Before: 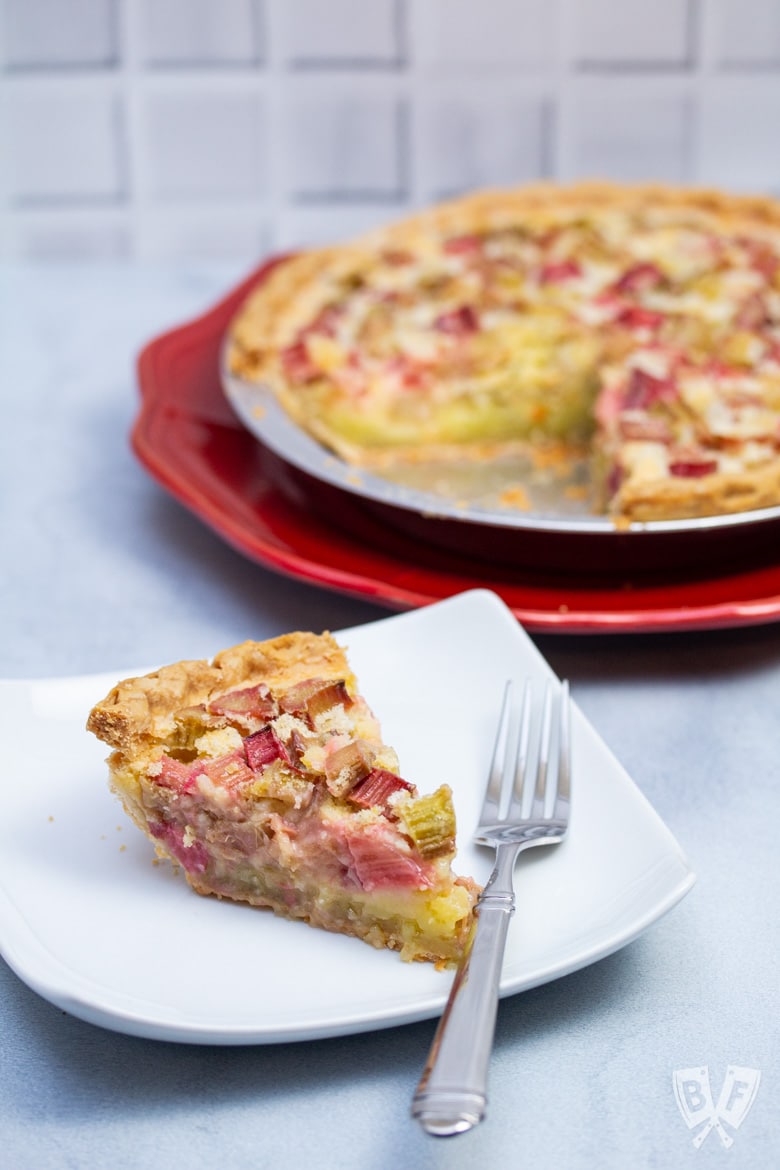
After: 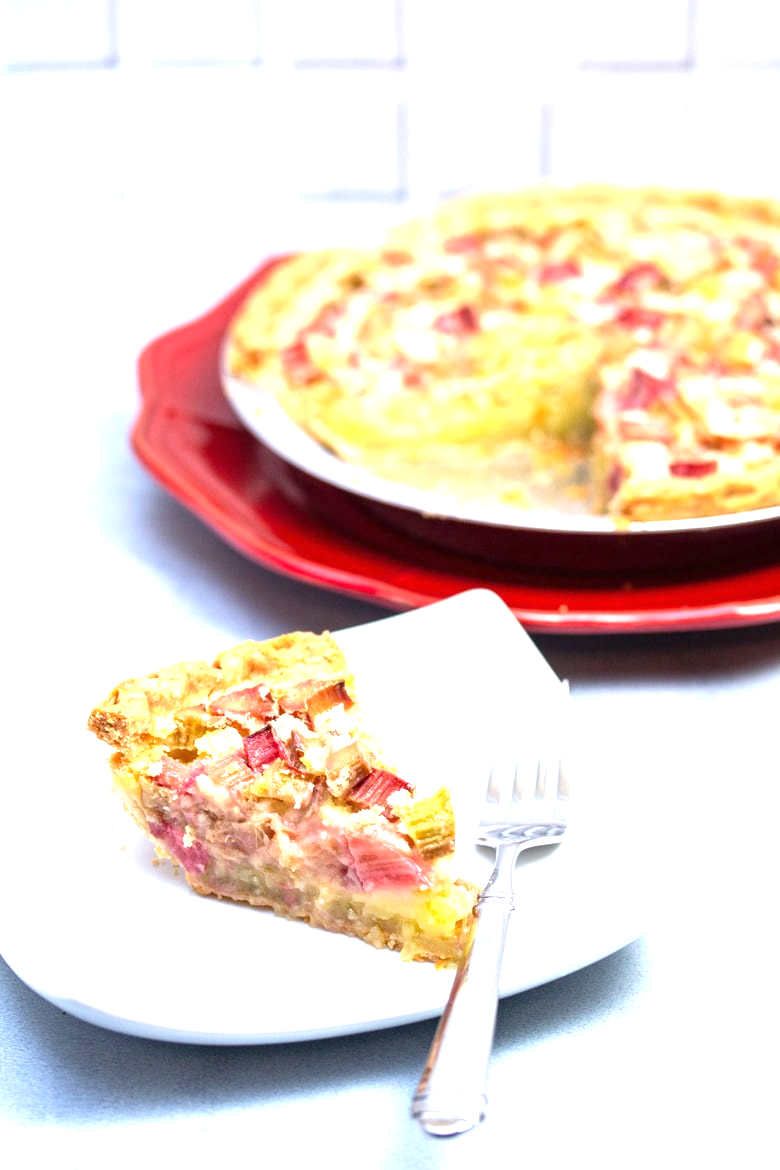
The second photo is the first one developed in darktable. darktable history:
exposure: black level correction 0, exposure 1.185 EV, compensate highlight preservation false
